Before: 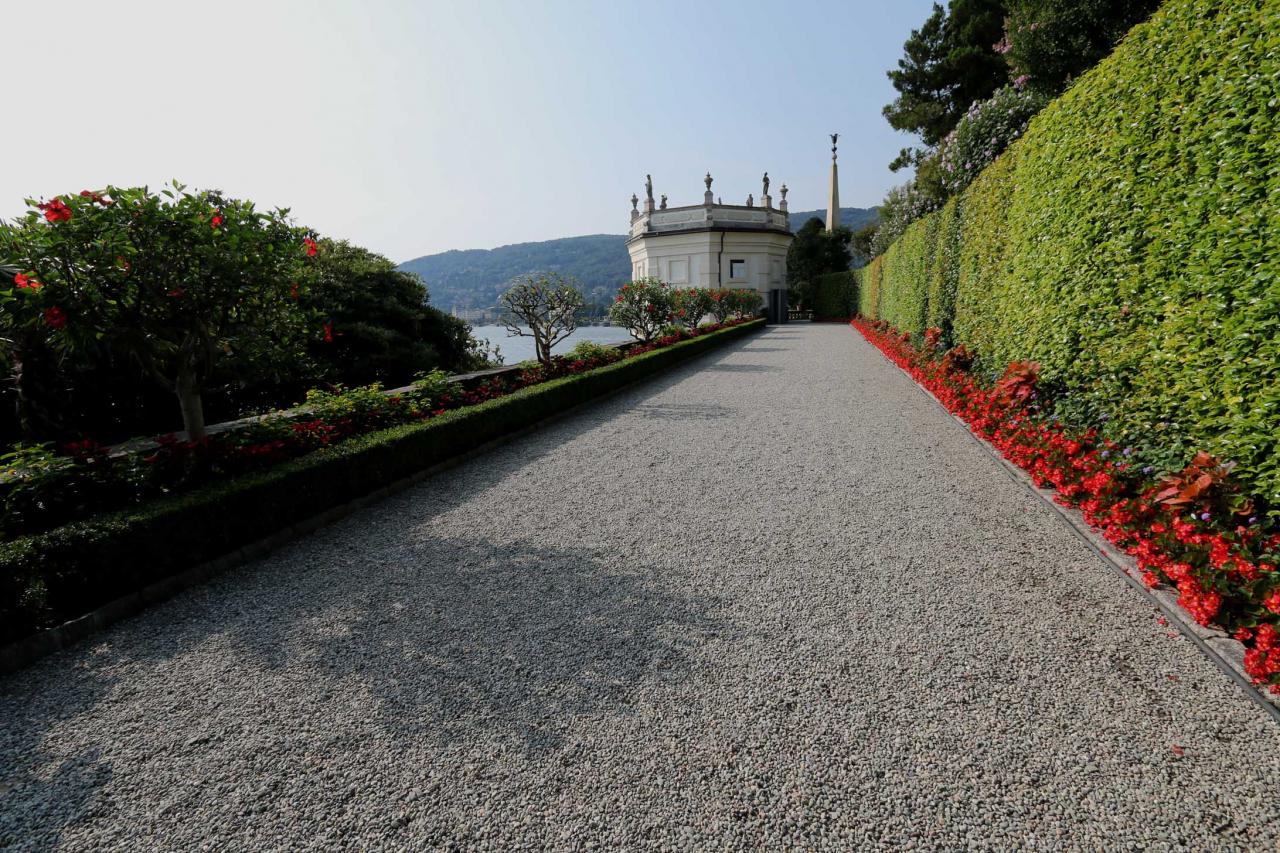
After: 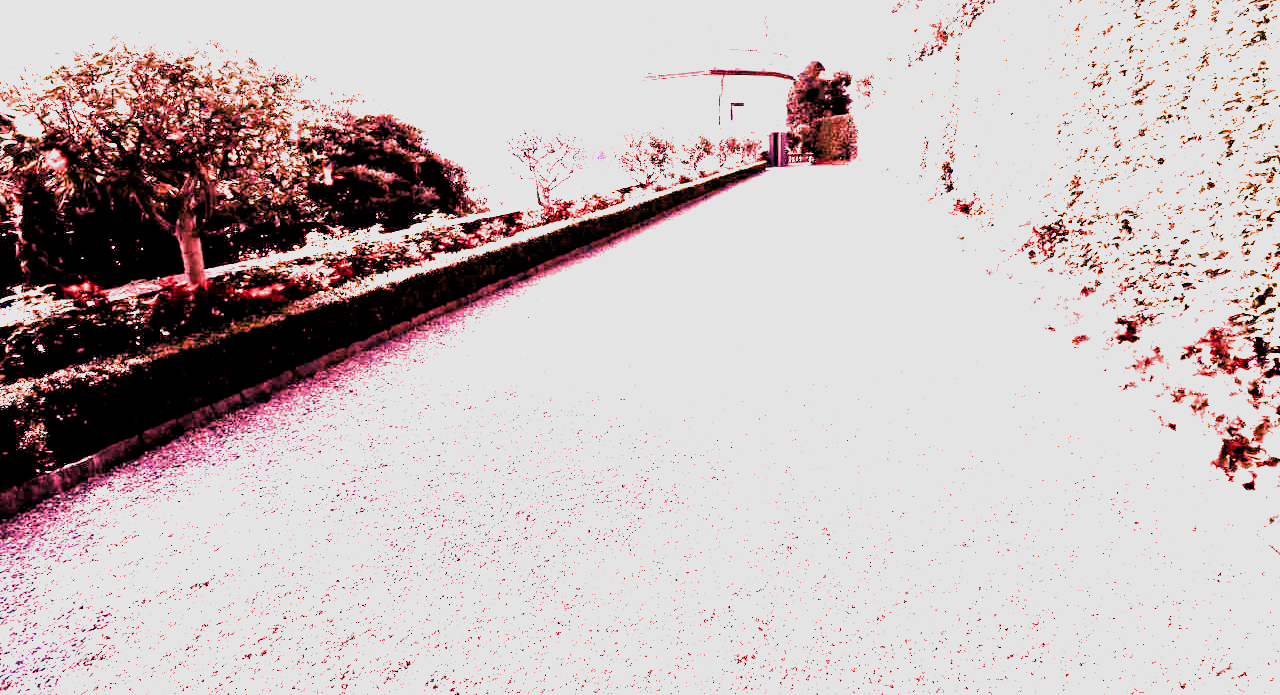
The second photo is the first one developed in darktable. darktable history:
exposure: exposure 3 EV, compensate highlight preservation false
crop and rotate: top 18.507%
filmic rgb: black relative exposure -3.63 EV, white relative exposure 2.16 EV, hardness 3.62
shadows and highlights: radius 121.13, shadows 21.4, white point adjustment -9.72, highlights -14.39, soften with gaussian
white balance: red 4.26, blue 1.802
